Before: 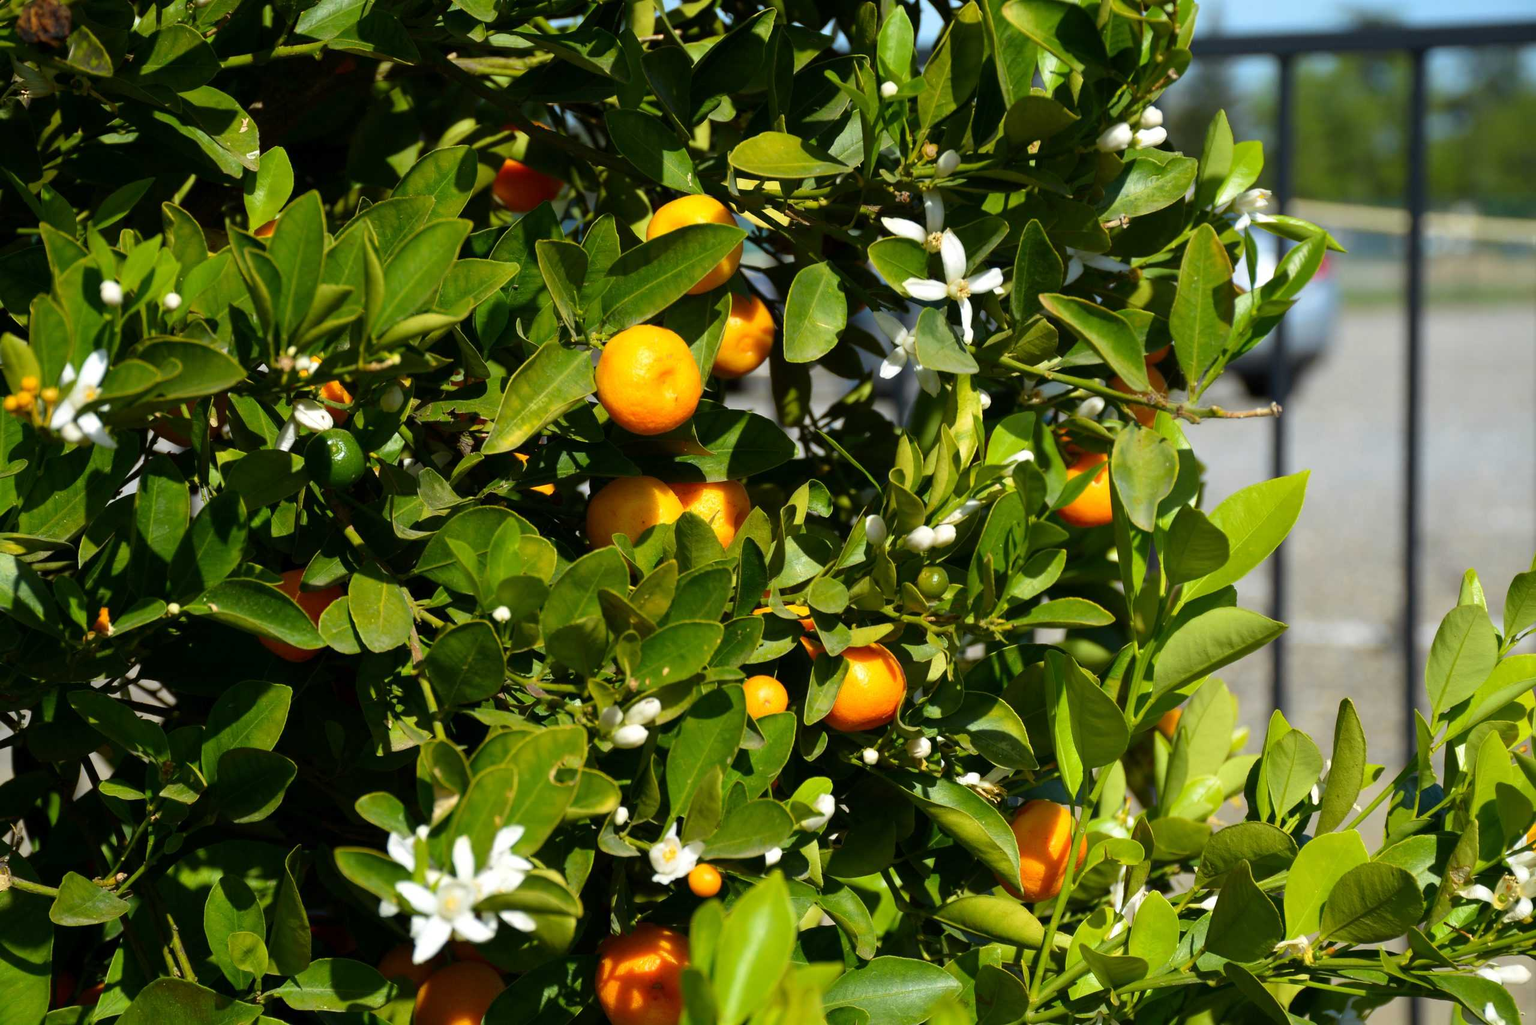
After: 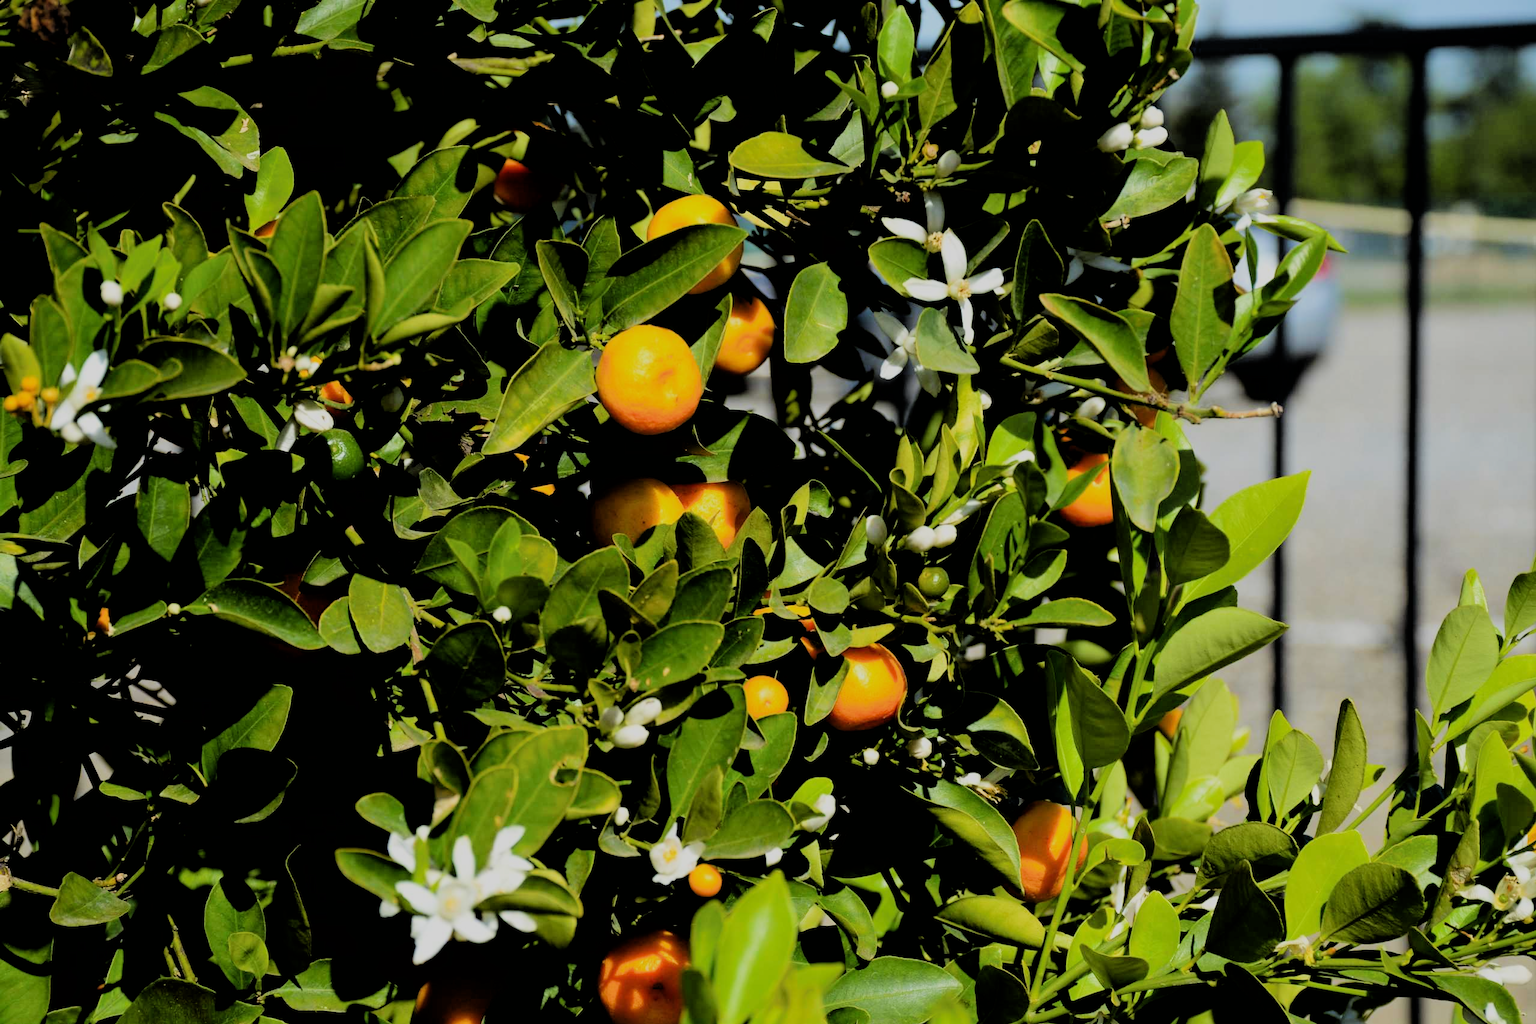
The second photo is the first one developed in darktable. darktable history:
filmic rgb: black relative exposure -3.21 EV, white relative exposure 7.02 EV, hardness 1.46, contrast 1.35
